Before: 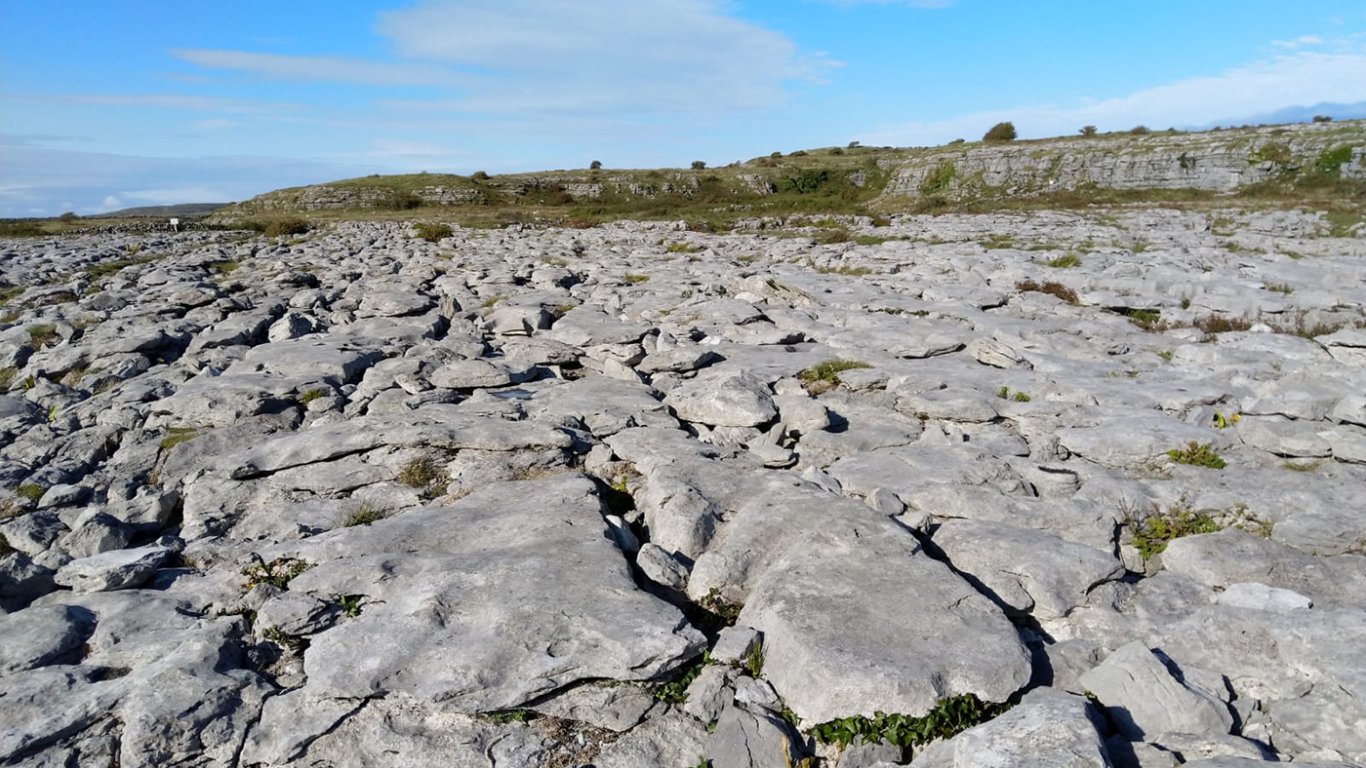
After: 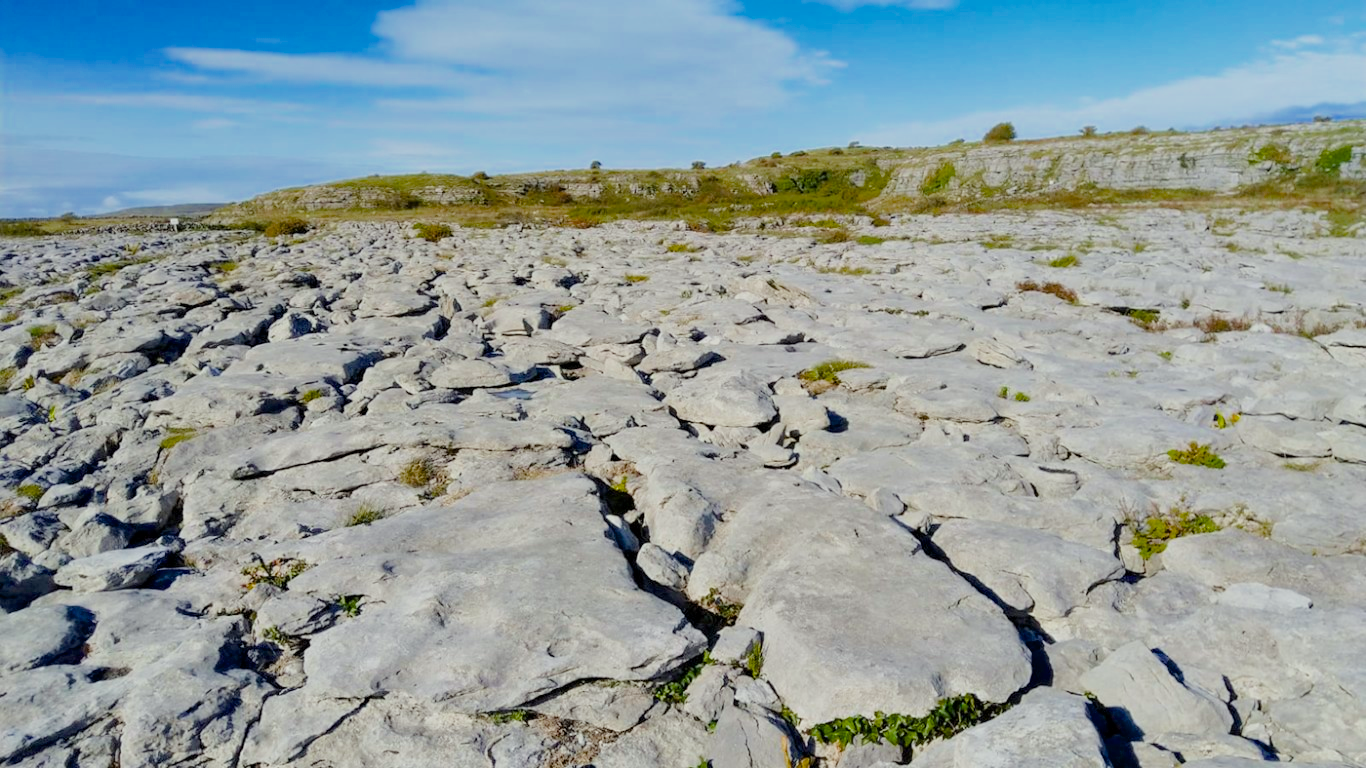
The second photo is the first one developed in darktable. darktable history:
filmic rgb: middle gray luminance 4.54%, black relative exposure -13.07 EV, white relative exposure 5.03 EV, target black luminance 0%, hardness 5.17, latitude 59.58%, contrast 0.771, highlights saturation mix 3.94%, shadows ↔ highlights balance 25.58%
color balance rgb: perceptual saturation grading › global saturation 42.756%, perceptual brilliance grading › mid-tones 10.73%, perceptual brilliance grading › shadows 15.658%, saturation formula JzAzBz (2021)
exposure: black level correction 0, exposure 0.702 EV, compensate exposure bias true, compensate highlight preservation false
color correction: highlights a* -2.54, highlights b* 2.32
